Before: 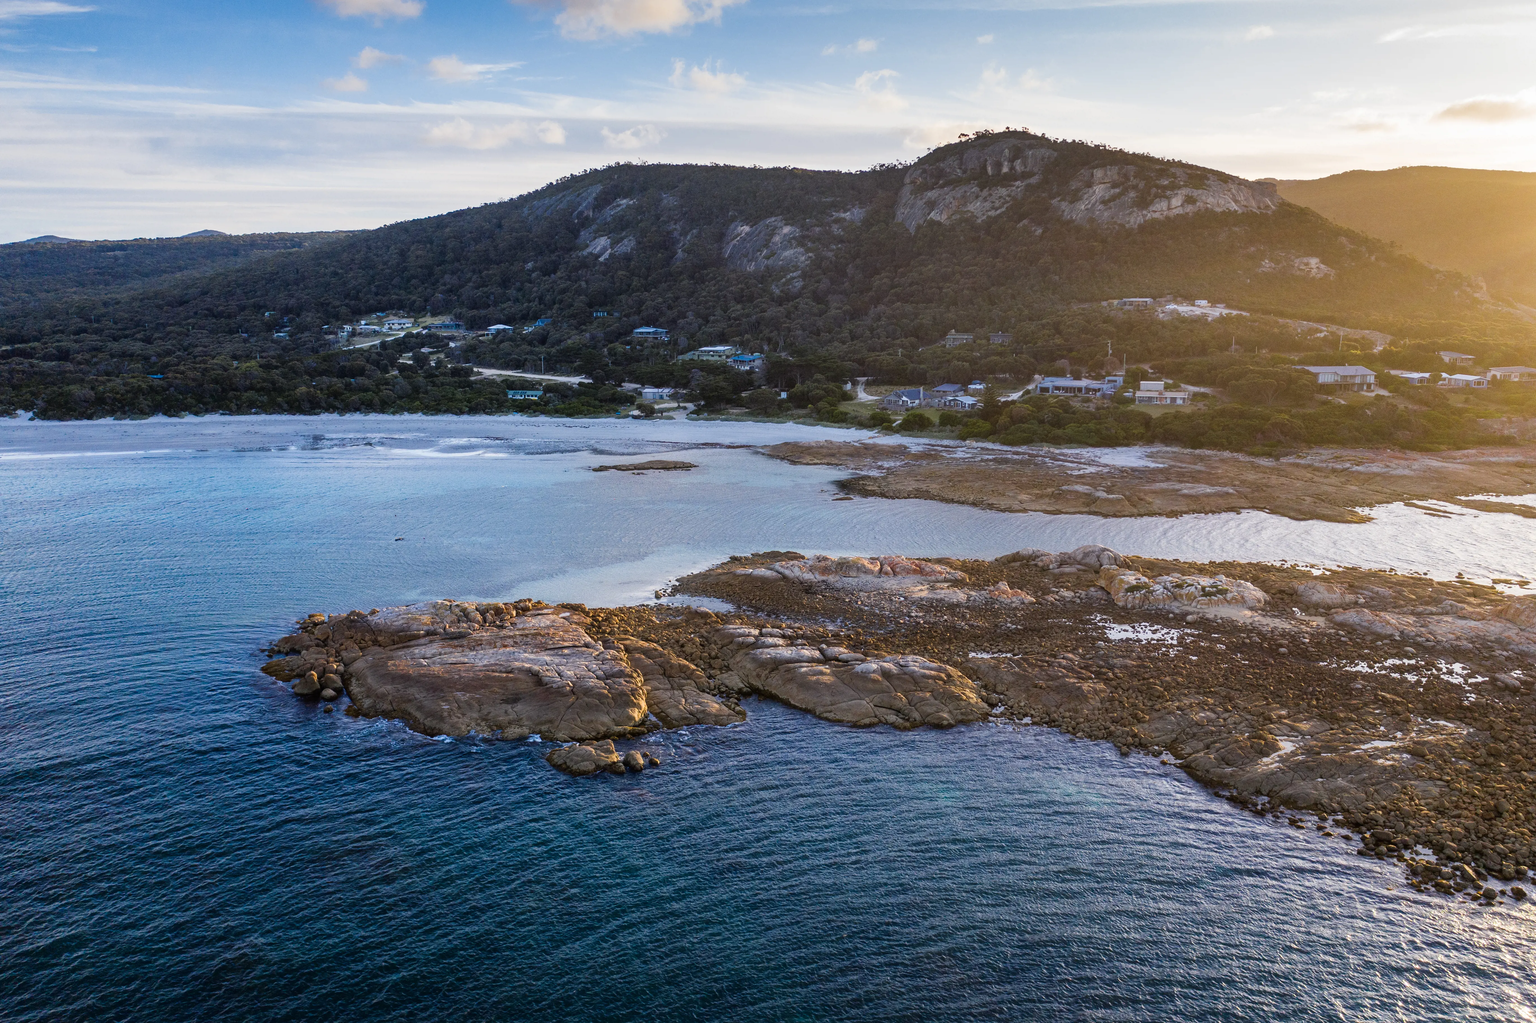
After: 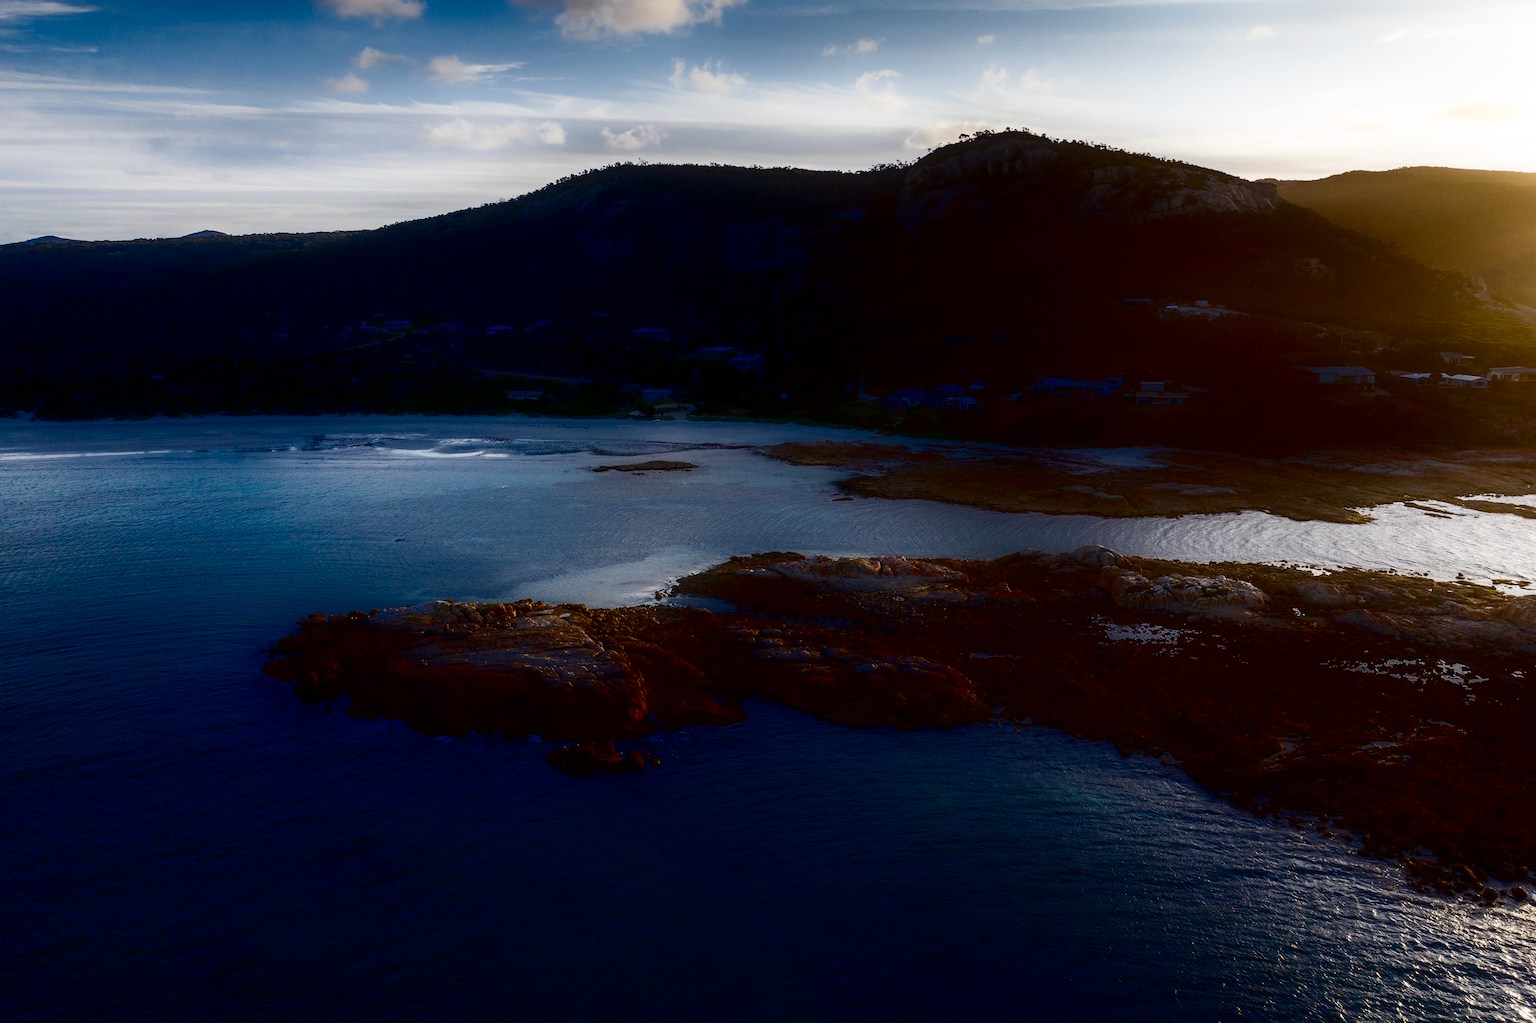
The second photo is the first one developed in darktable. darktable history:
shadows and highlights: shadows -90, highlights 90, soften with gaussian
contrast brightness saturation: brightness -0.52
